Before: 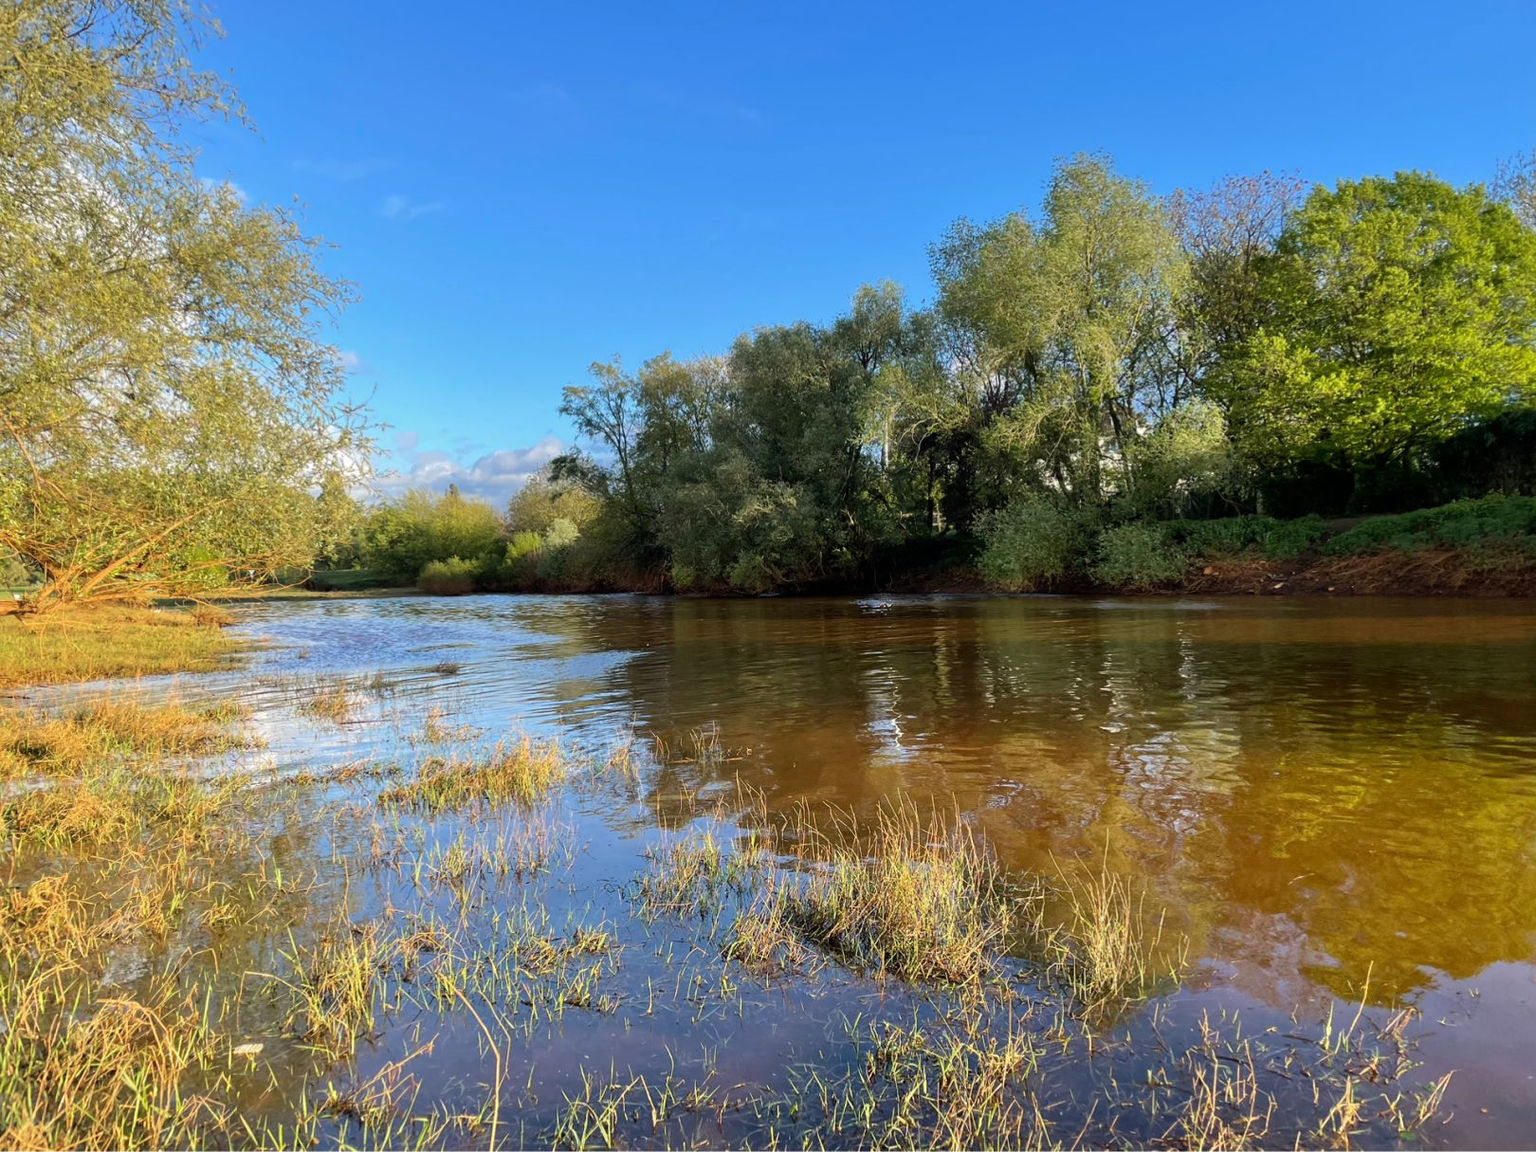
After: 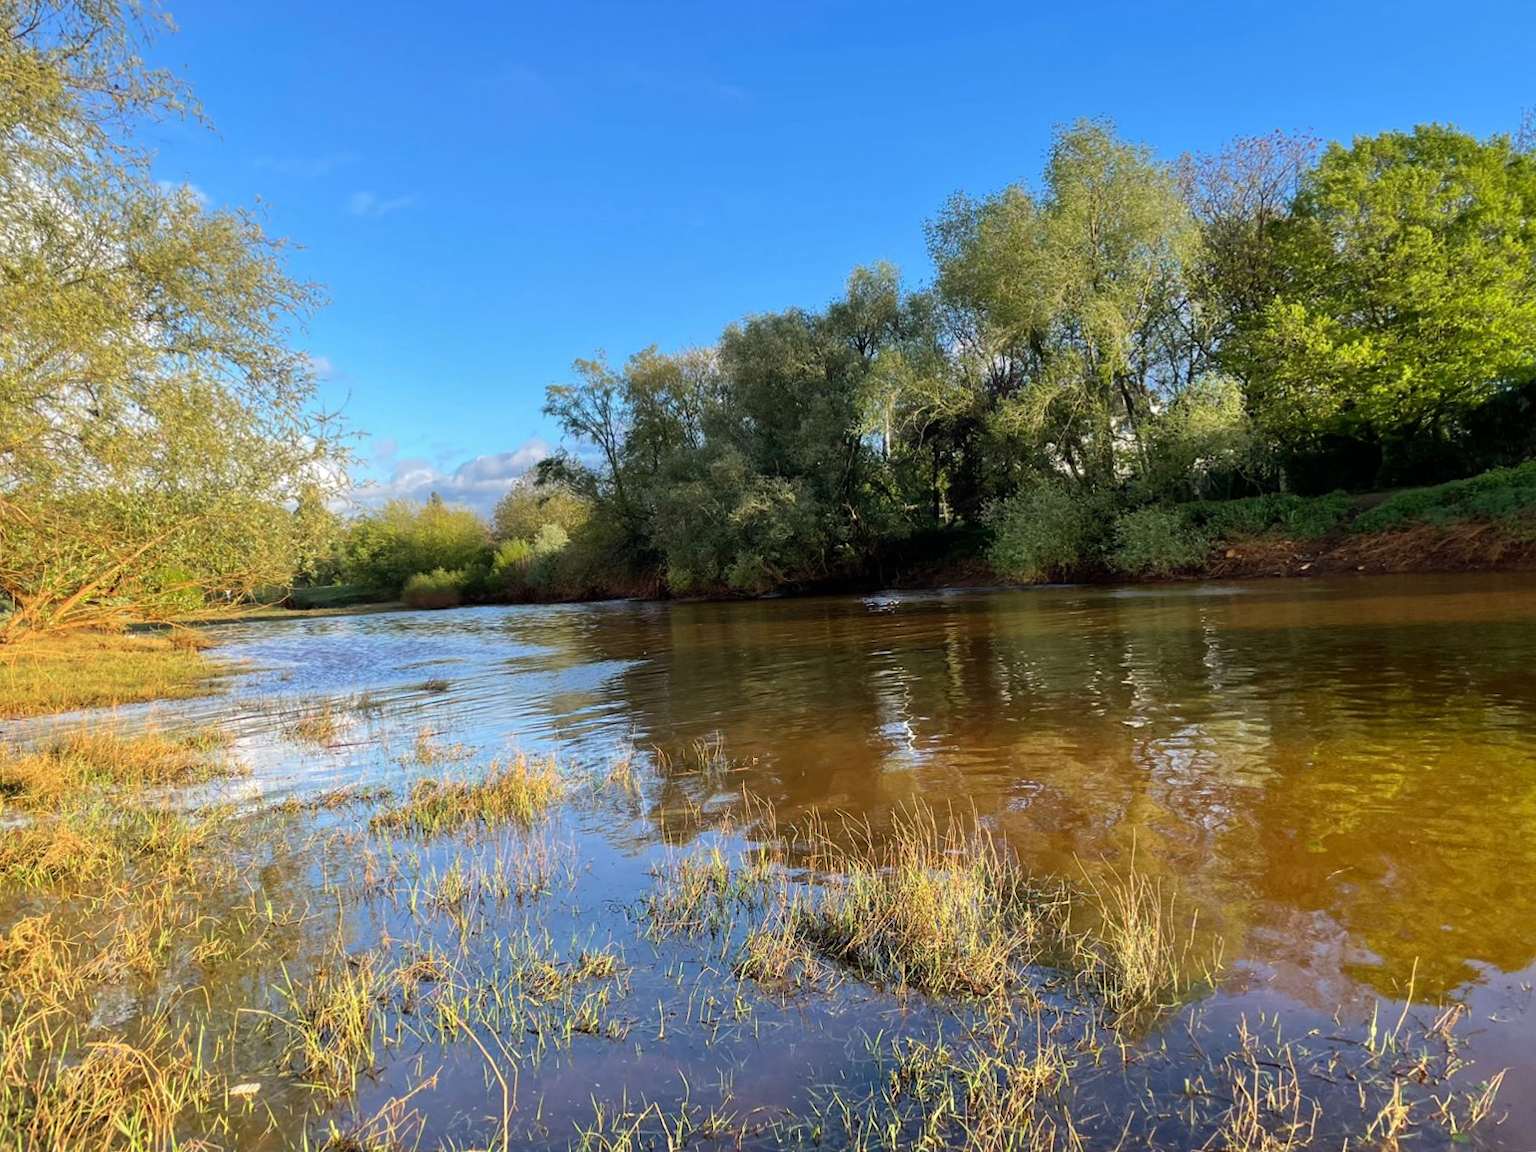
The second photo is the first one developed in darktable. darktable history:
rotate and perspective: rotation -2.12°, lens shift (vertical) 0.009, lens shift (horizontal) -0.008, automatic cropping original format, crop left 0.036, crop right 0.964, crop top 0.05, crop bottom 0.959
levels: levels [0, 0.492, 0.984]
